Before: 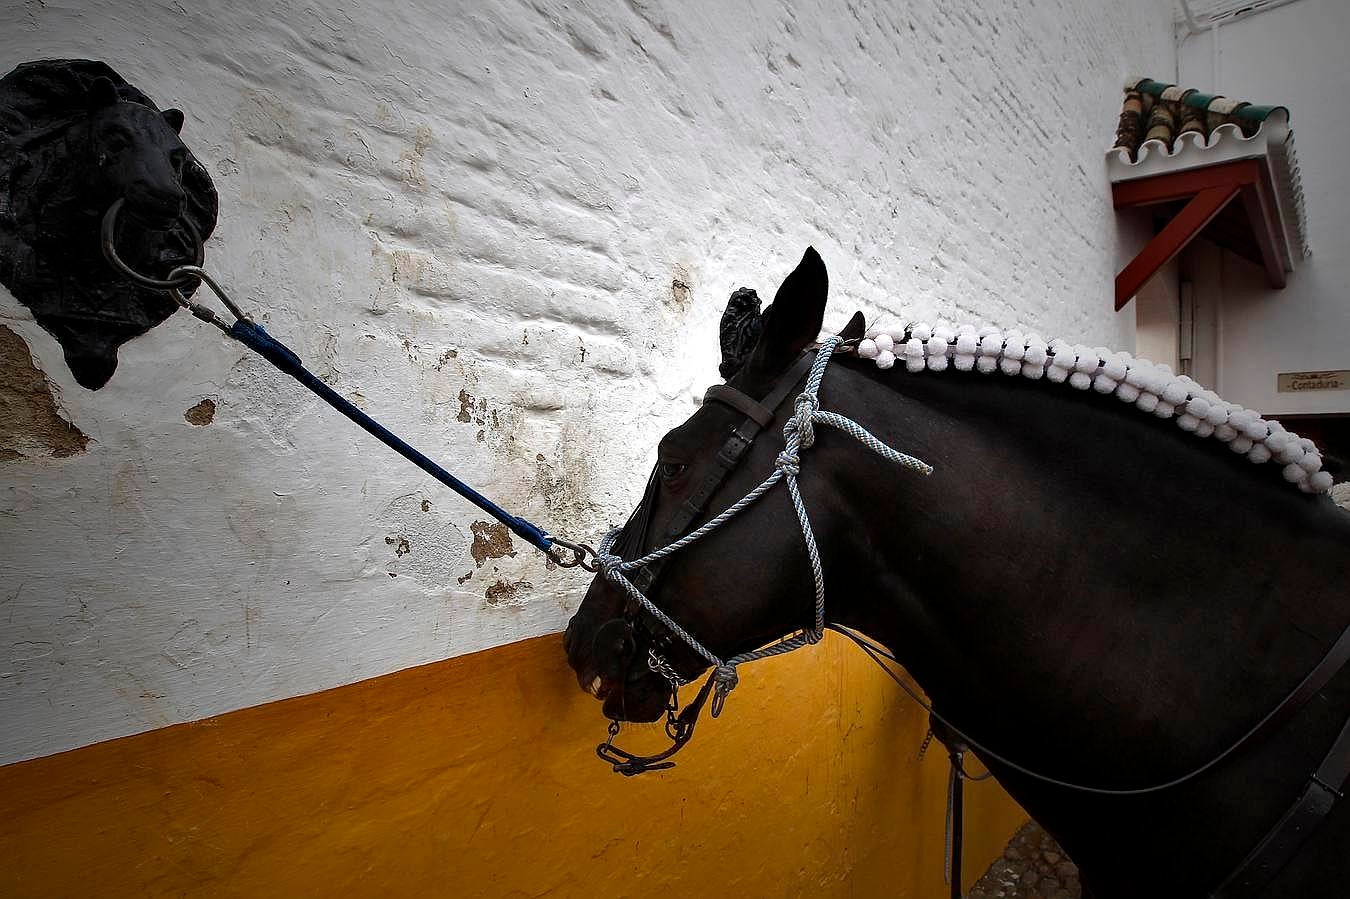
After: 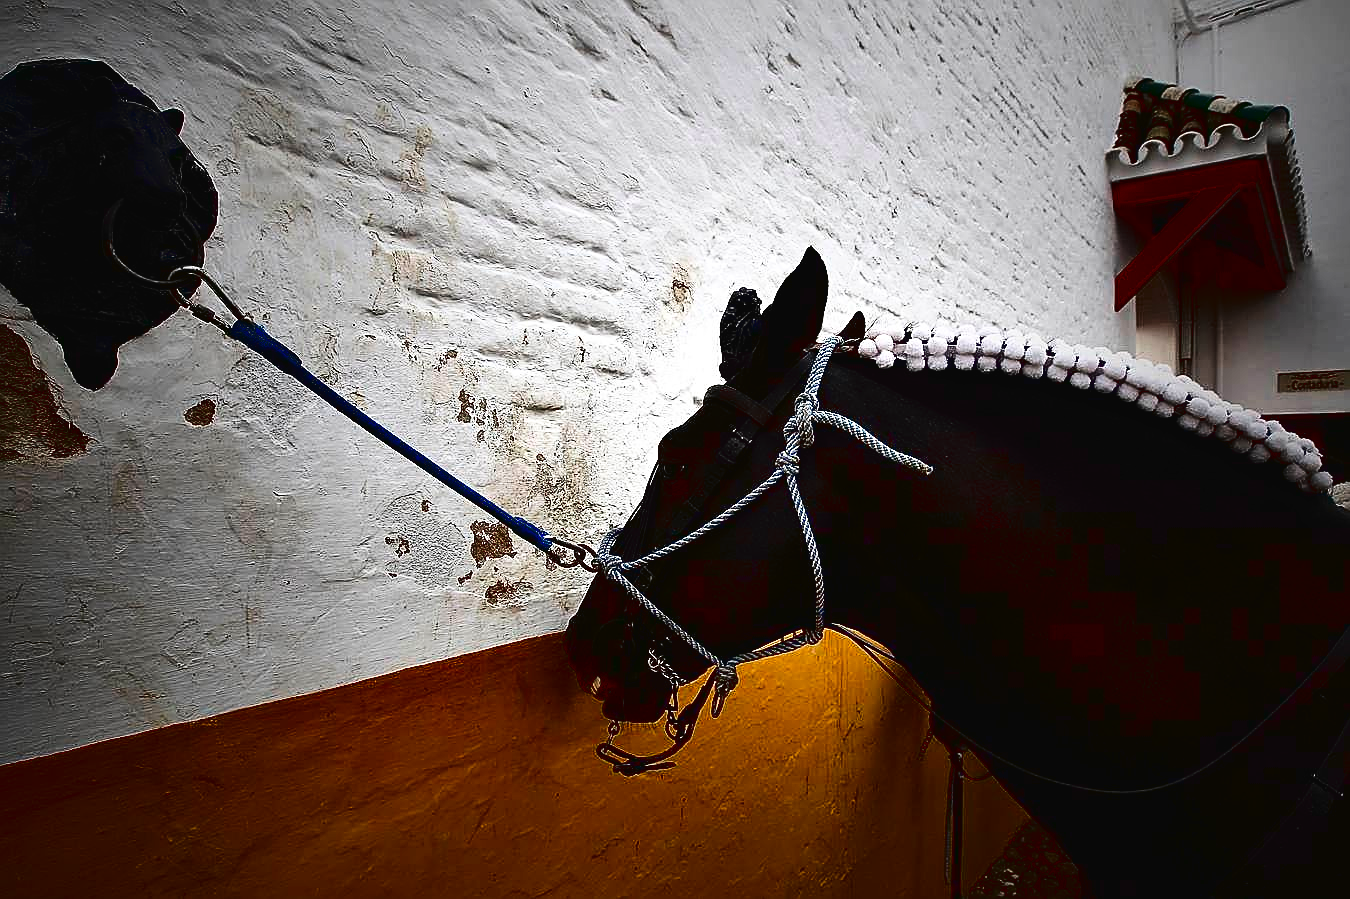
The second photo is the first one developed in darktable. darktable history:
tone curve: curves: ch0 [(0, 0.023) (0.087, 0.065) (0.184, 0.168) (0.45, 0.54) (0.57, 0.683) (0.722, 0.825) (0.877, 0.948) (1, 1)]; ch1 [(0, 0) (0.388, 0.369) (0.45, 0.43) (0.505, 0.509) (0.534, 0.528) (0.657, 0.655) (1, 1)]; ch2 [(0, 0) (0.314, 0.223) (0.427, 0.405) (0.5, 0.5) (0.55, 0.566) (0.625, 0.657) (1, 1)], color space Lab, linked channels, preserve colors none
contrast brightness saturation: contrast 0.131, brightness -0.244, saturation 0.149
sharpen: on, module defaults
